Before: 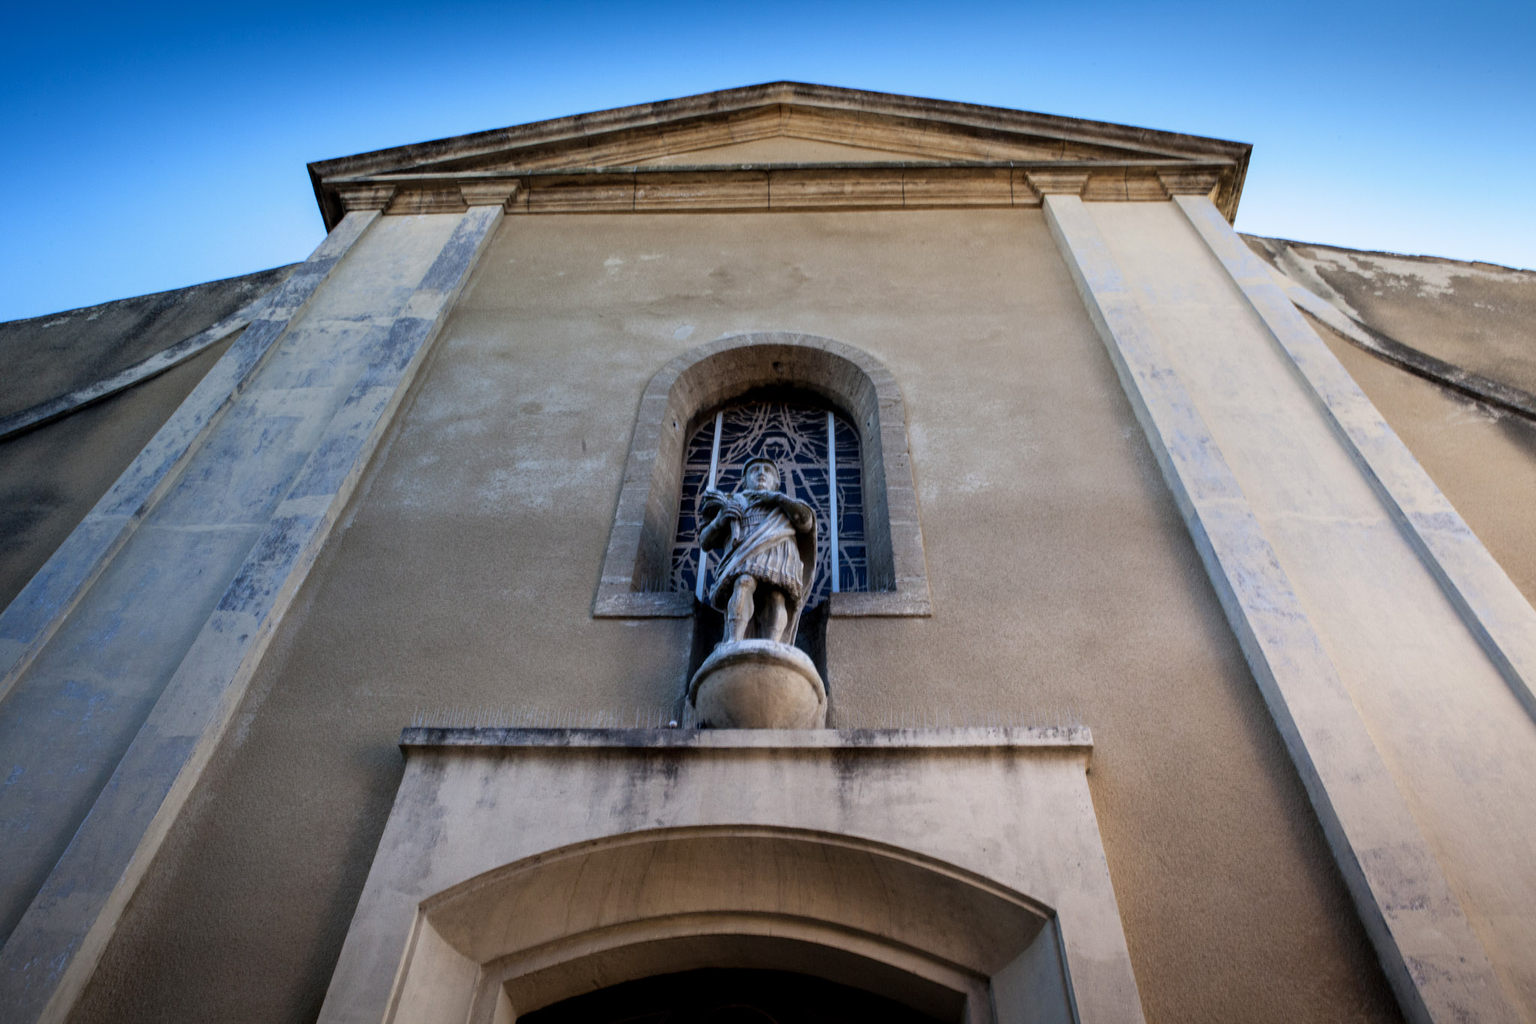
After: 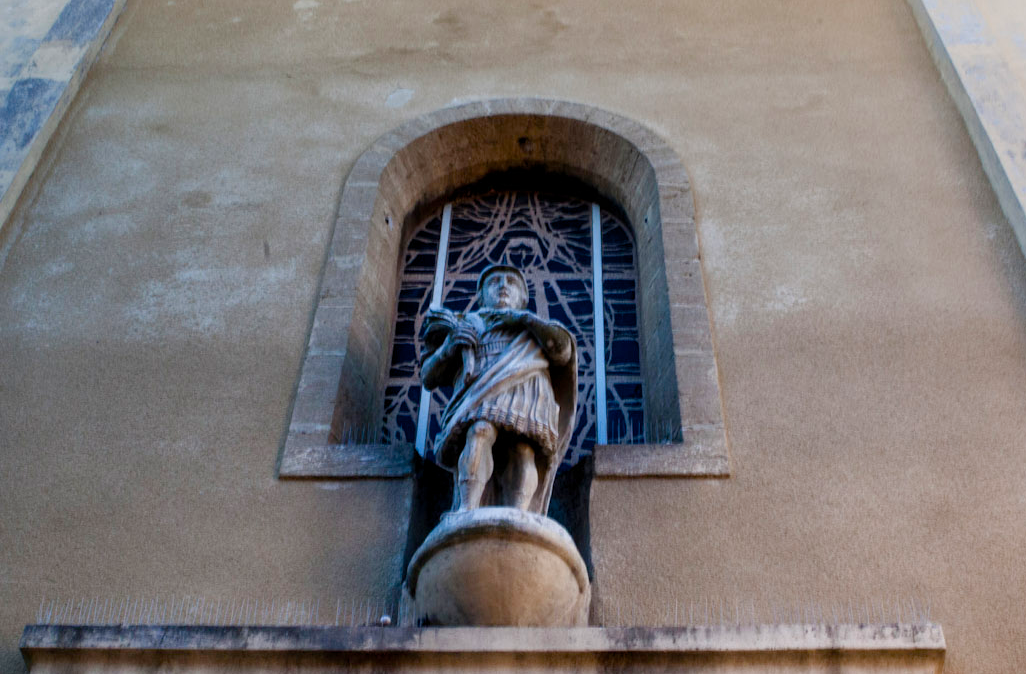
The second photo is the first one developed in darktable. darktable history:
crop: left 25.032%, top 25.337%, right 24.837%, bottom 25.218%
color balance rgb: perceptual saturation grading › global saturation 14.178%, perceptual saturation grading › highlights -30.007%, perceptual saturation grading › shadows 50.977%
